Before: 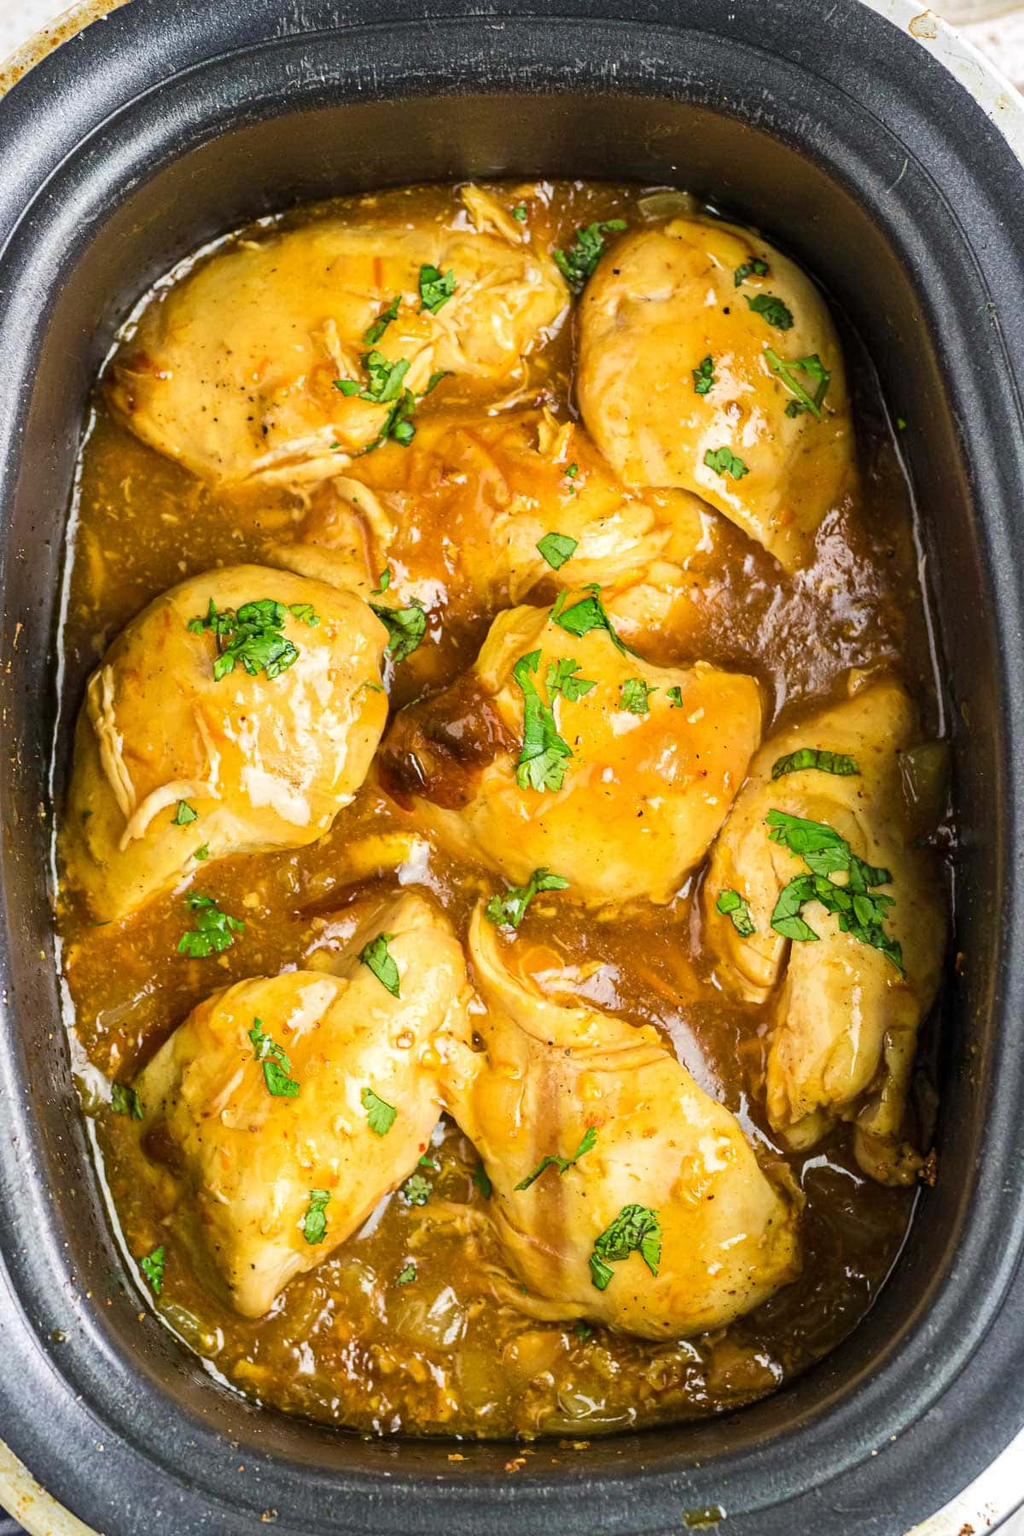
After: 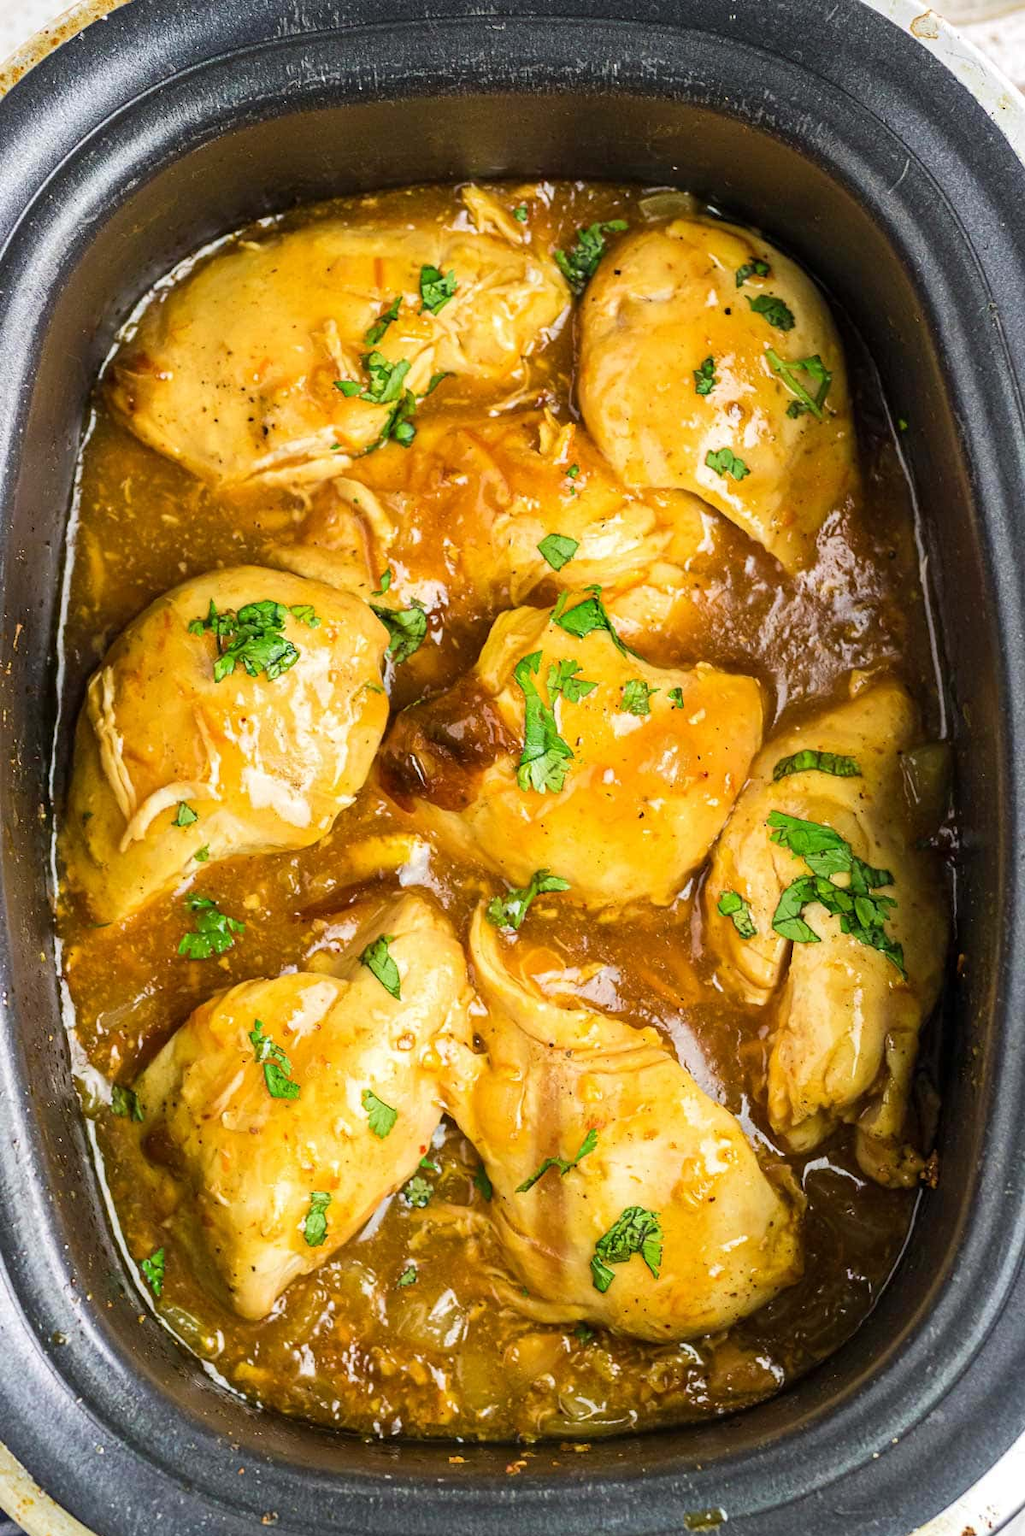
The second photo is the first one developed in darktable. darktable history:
color balance: on, module defaults
crop: top 0.05%, bottom 0.098%
